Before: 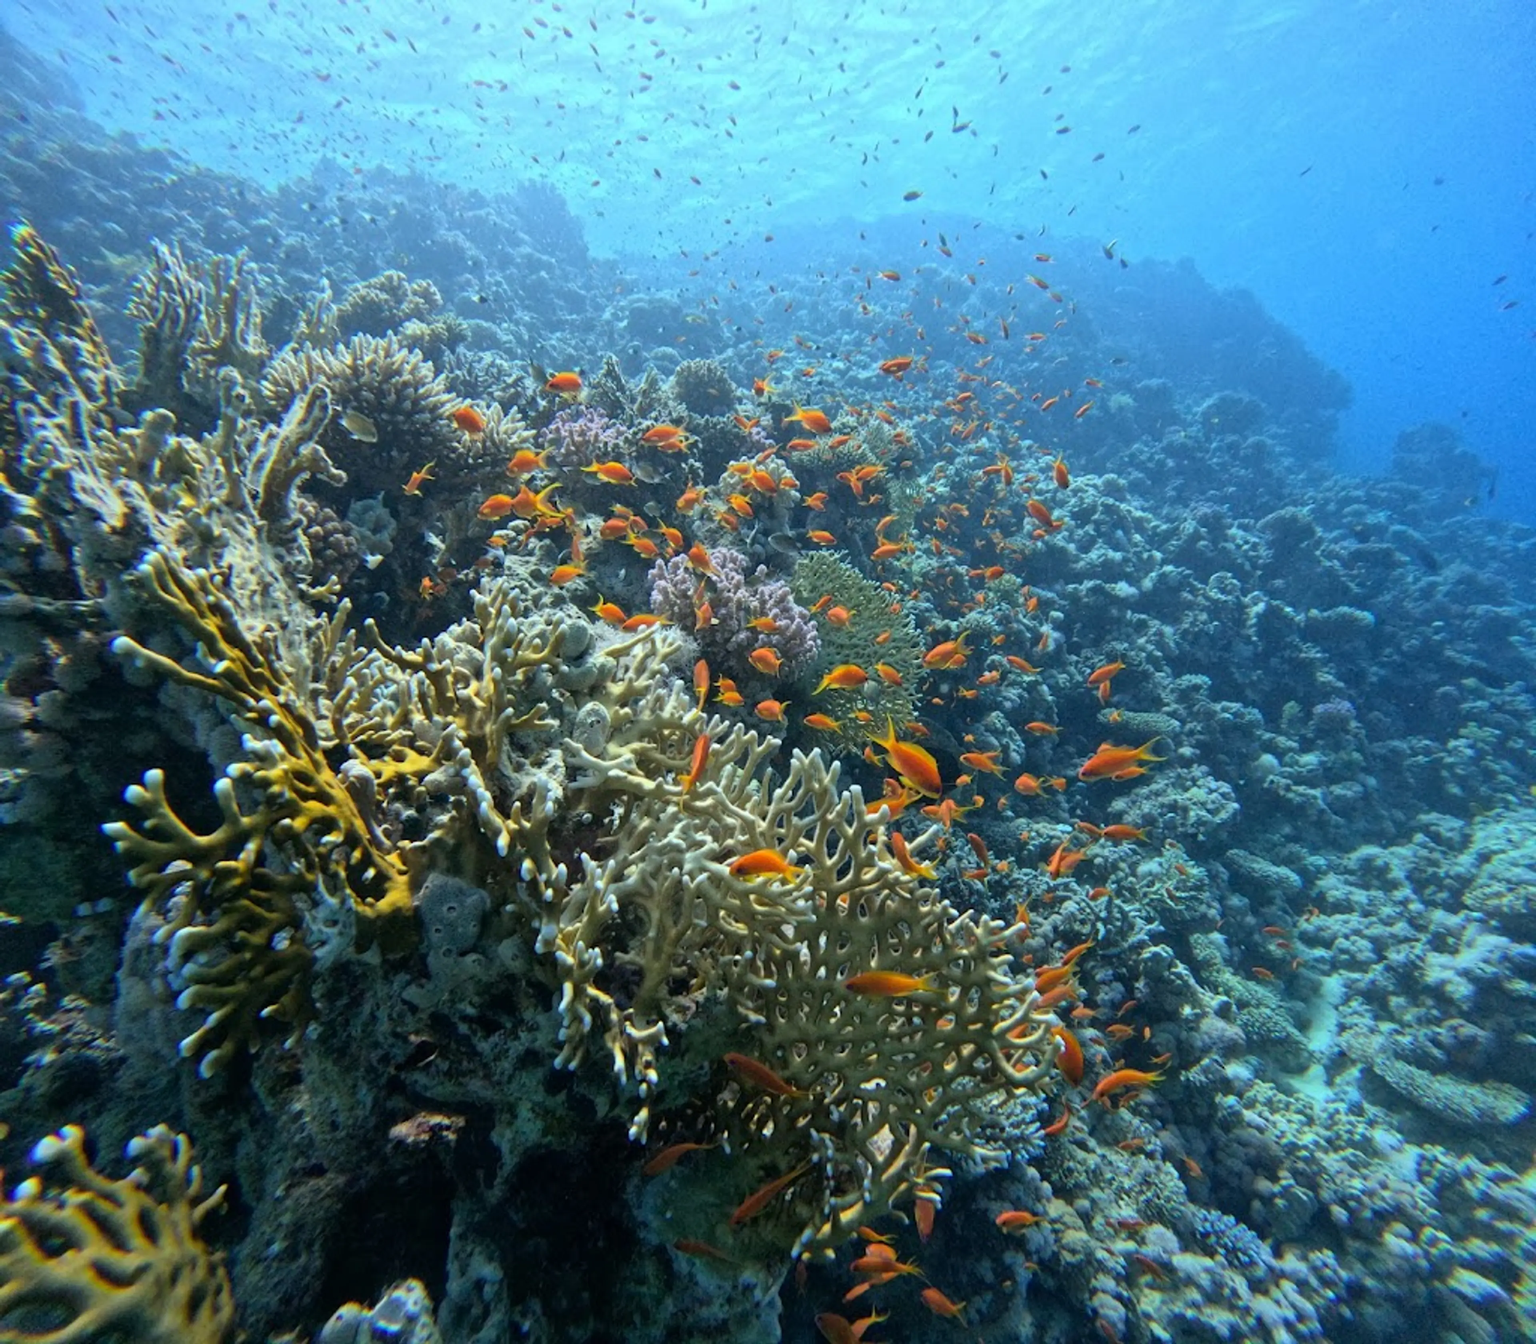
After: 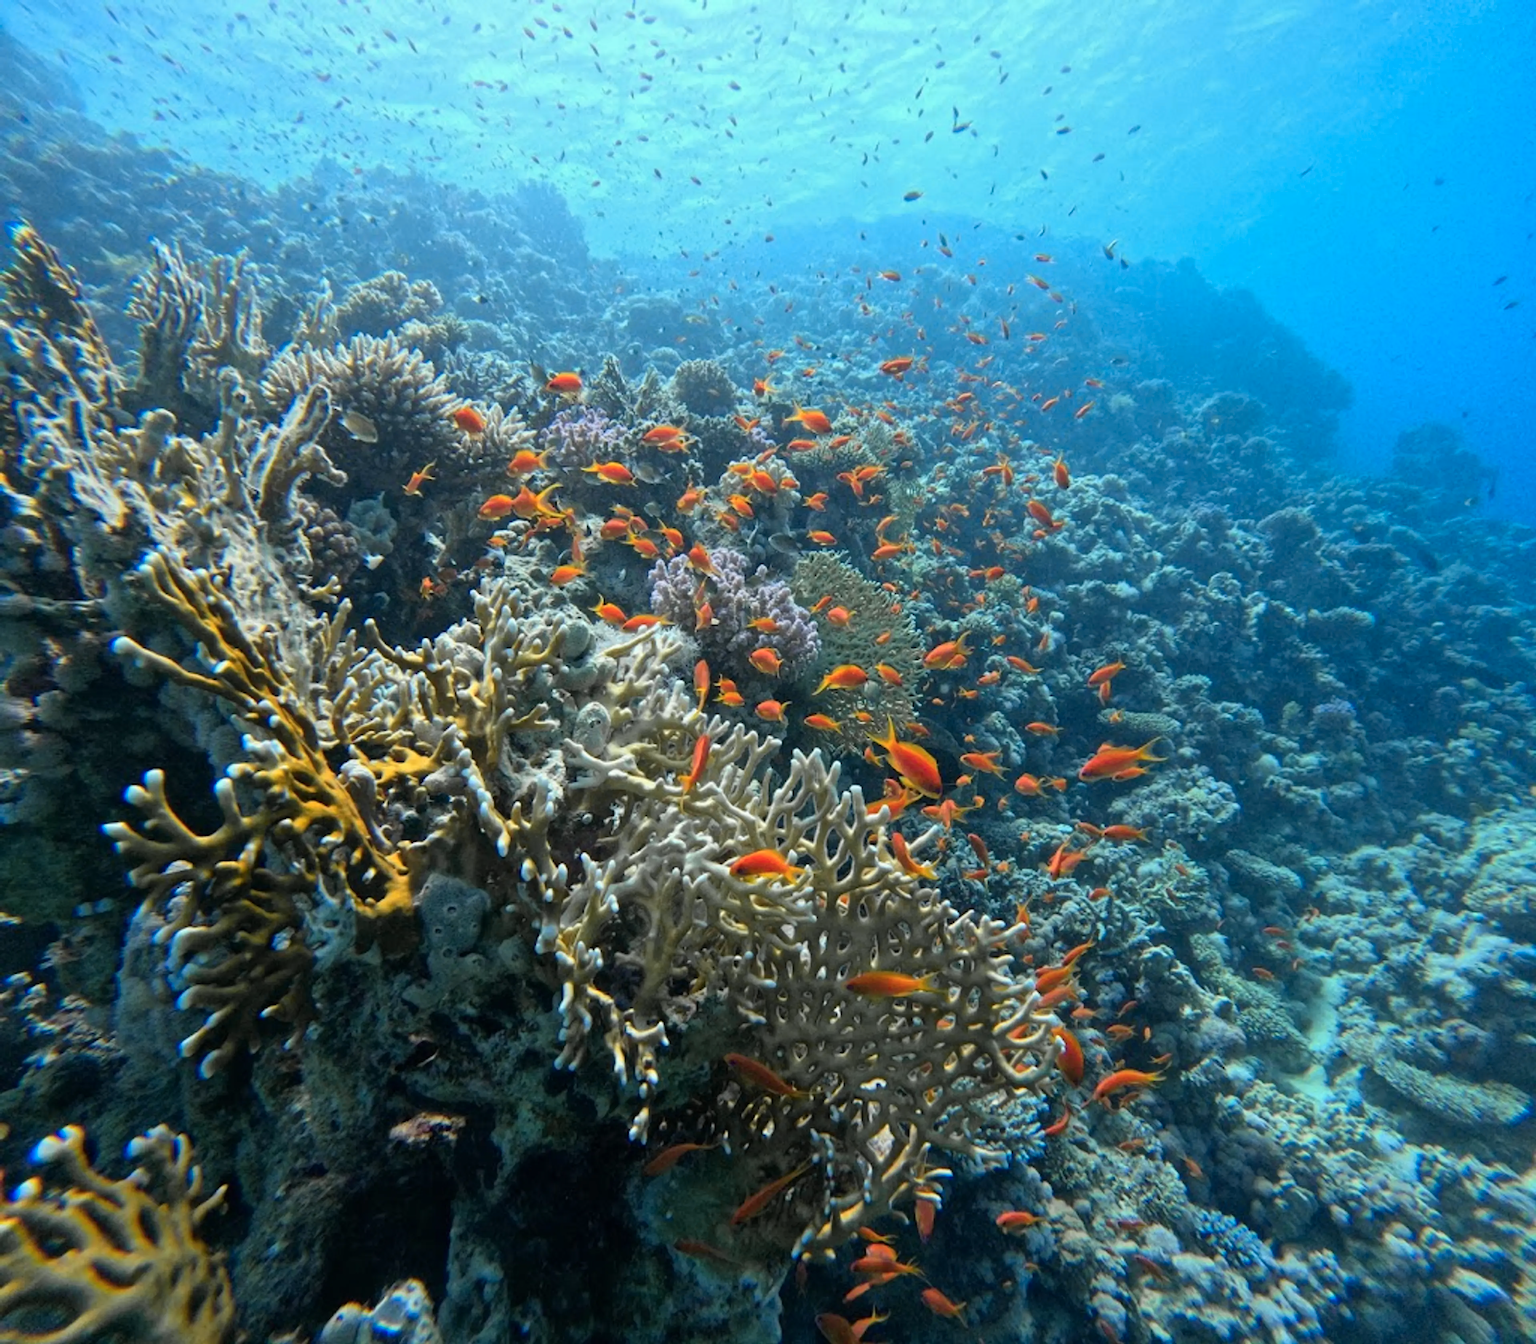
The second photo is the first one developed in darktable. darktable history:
color zones: curves: ch1 [(0.29, 0.492) (0.373, 0.185) (0.509, 0.481)]; ch2 [(0.25, 0.462) (0.749, 0.457)]
levels: mode automatic, levels [0, 0.281, 0.562]
